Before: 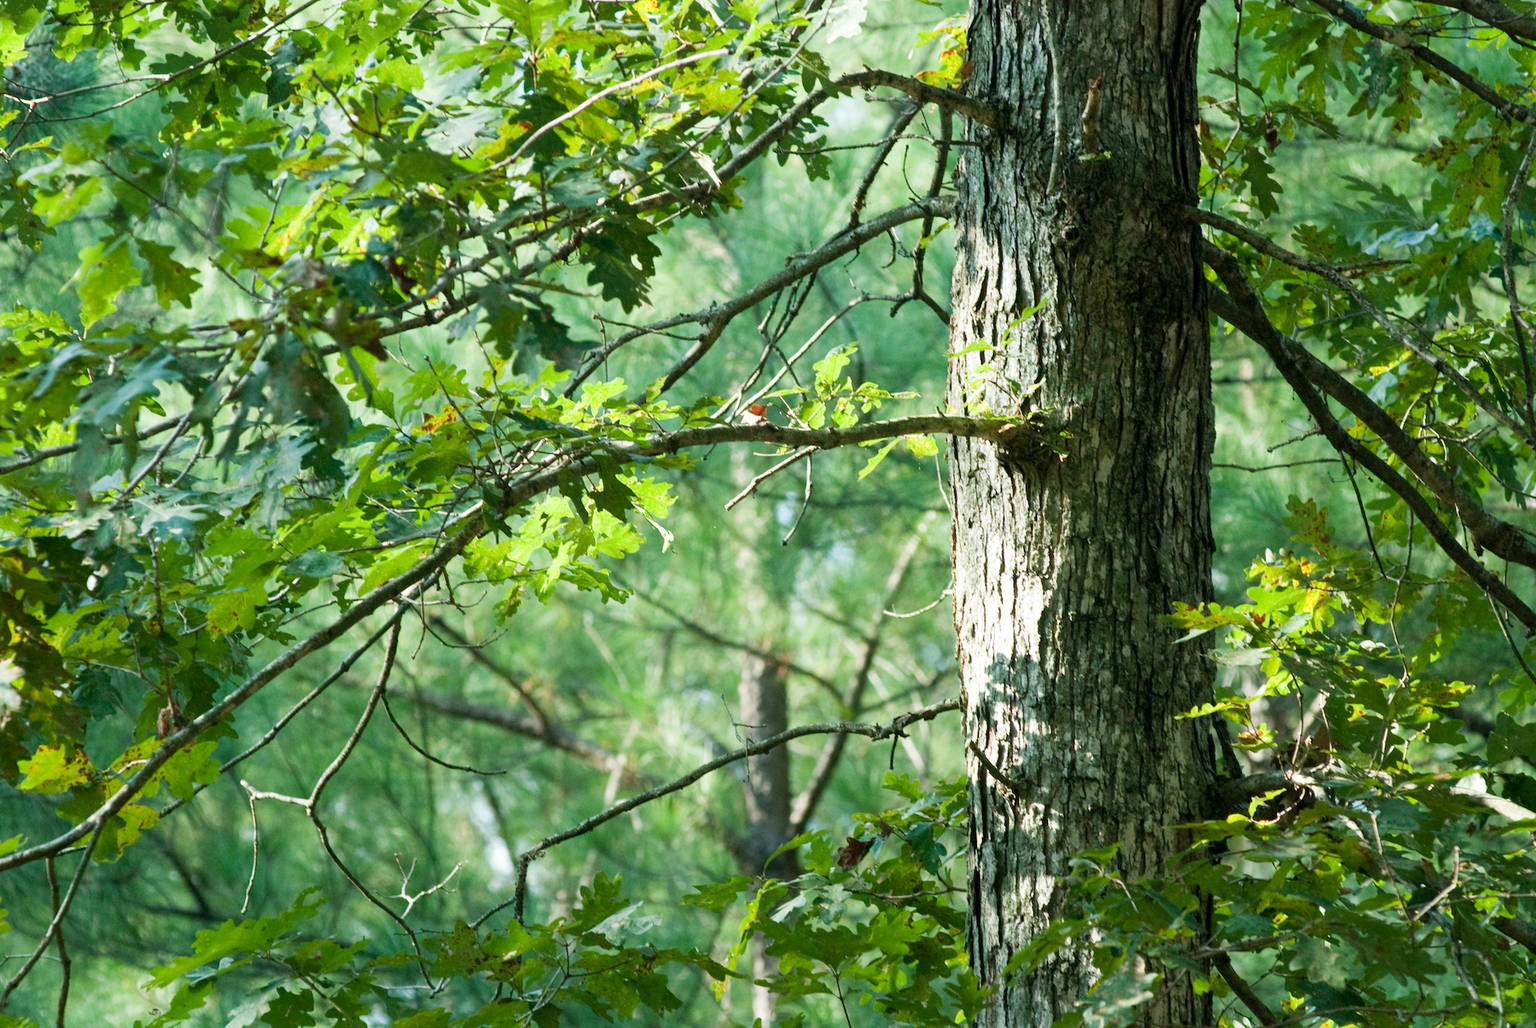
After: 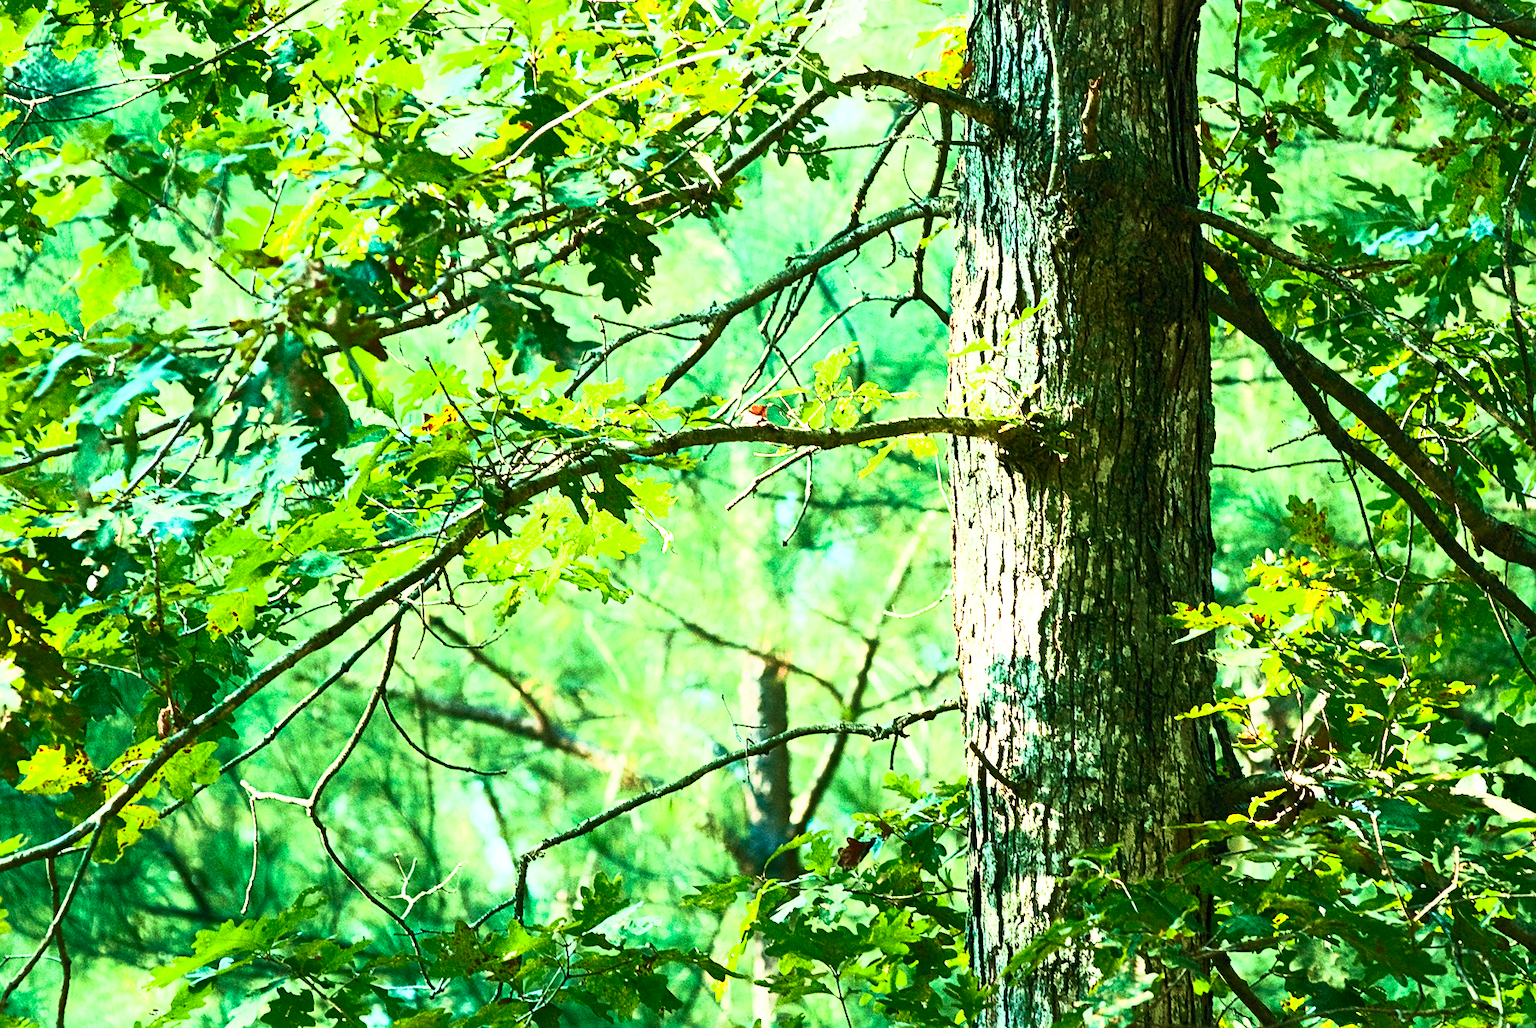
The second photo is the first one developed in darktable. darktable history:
sharpen: on, module defaults
velvia: strength 75%
contrast brightness saturation: contrast 0.83, brightness 0.59, saturation 0.59
